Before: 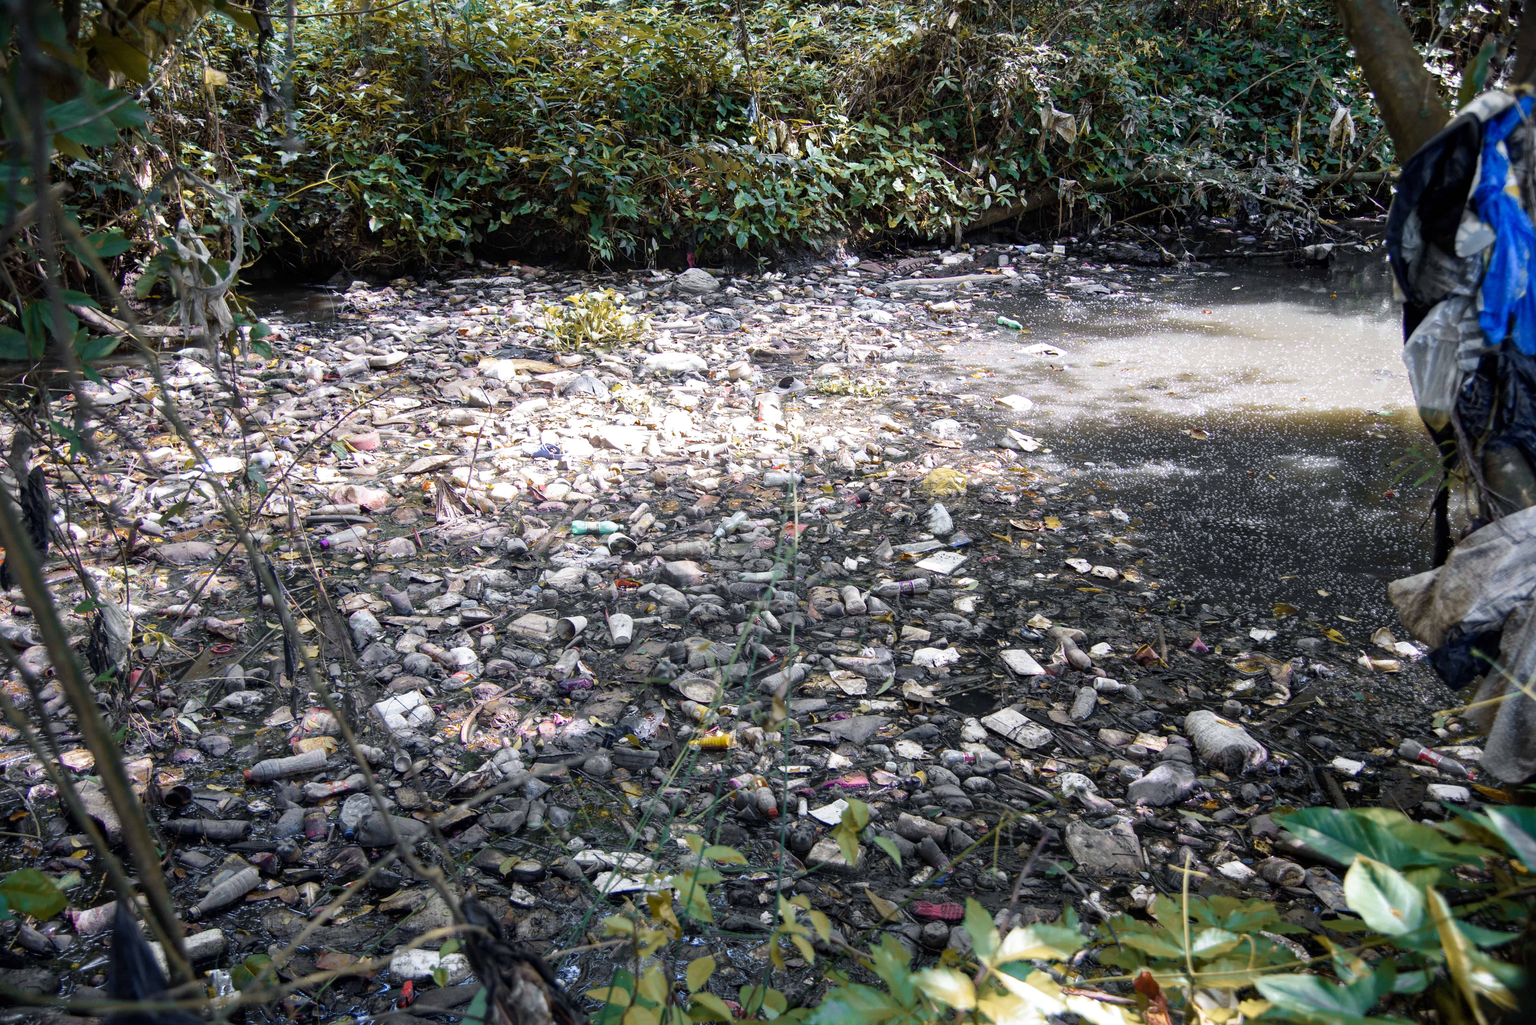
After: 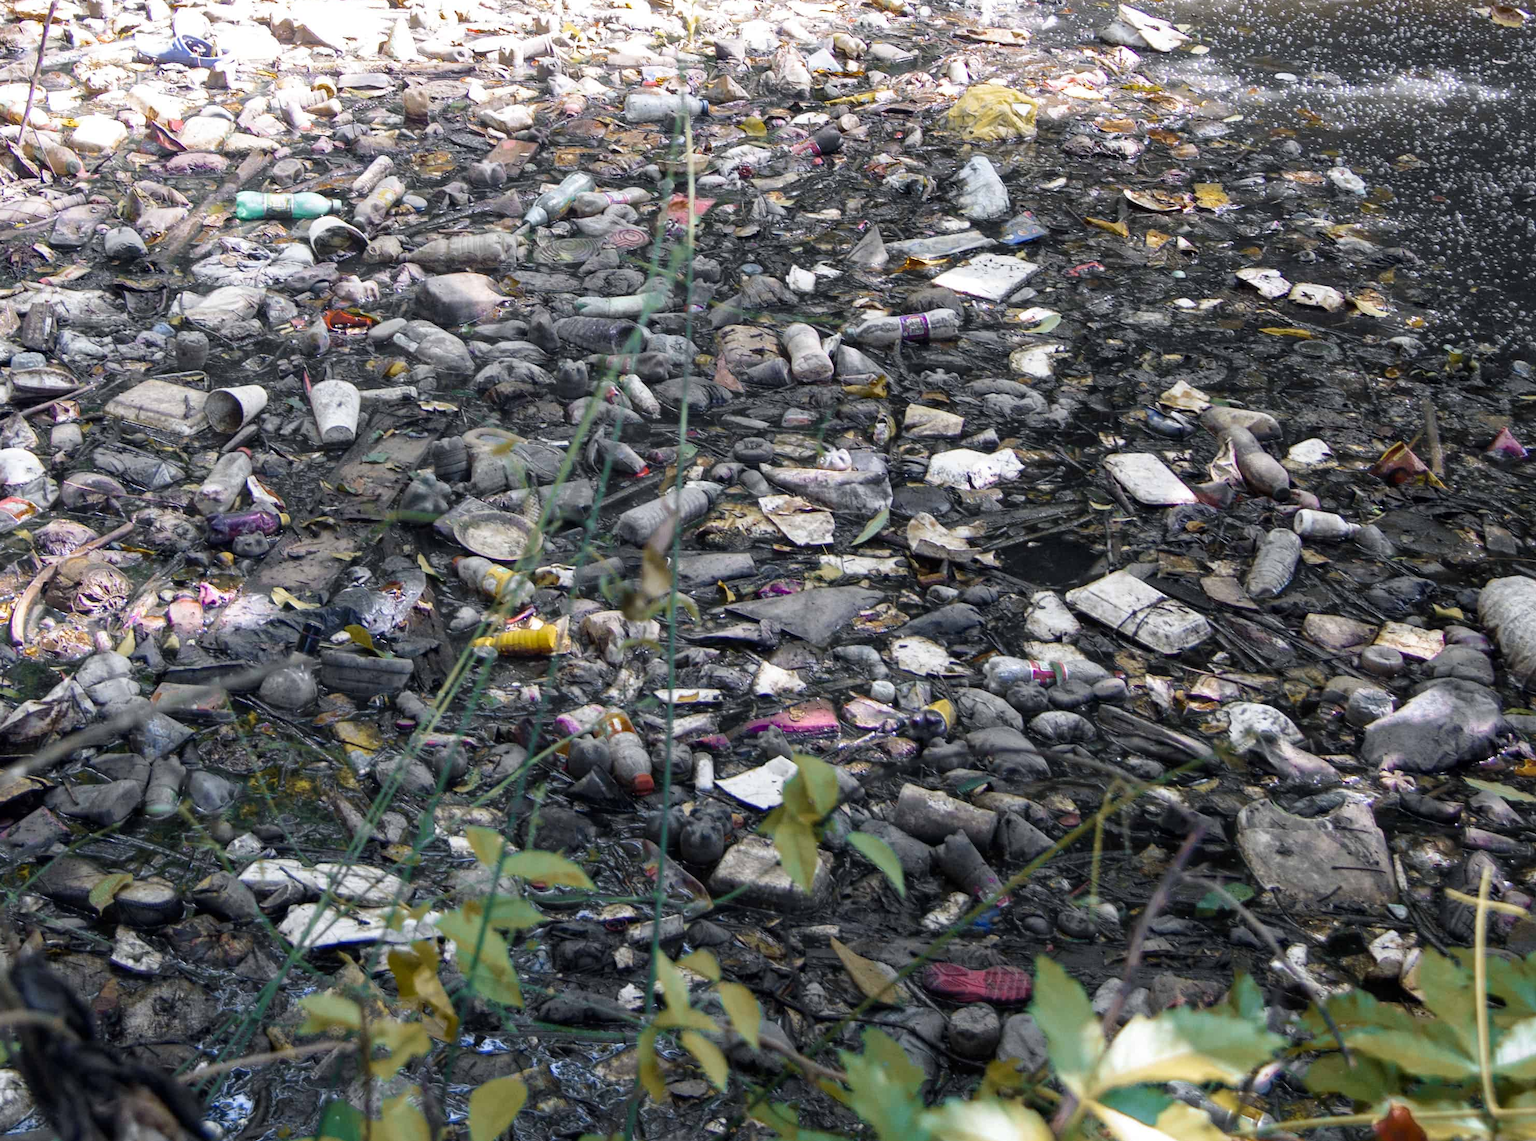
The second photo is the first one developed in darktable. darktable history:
crop: left 29.656%, top 41.599%, right 21.018%, bottom 3.495%
